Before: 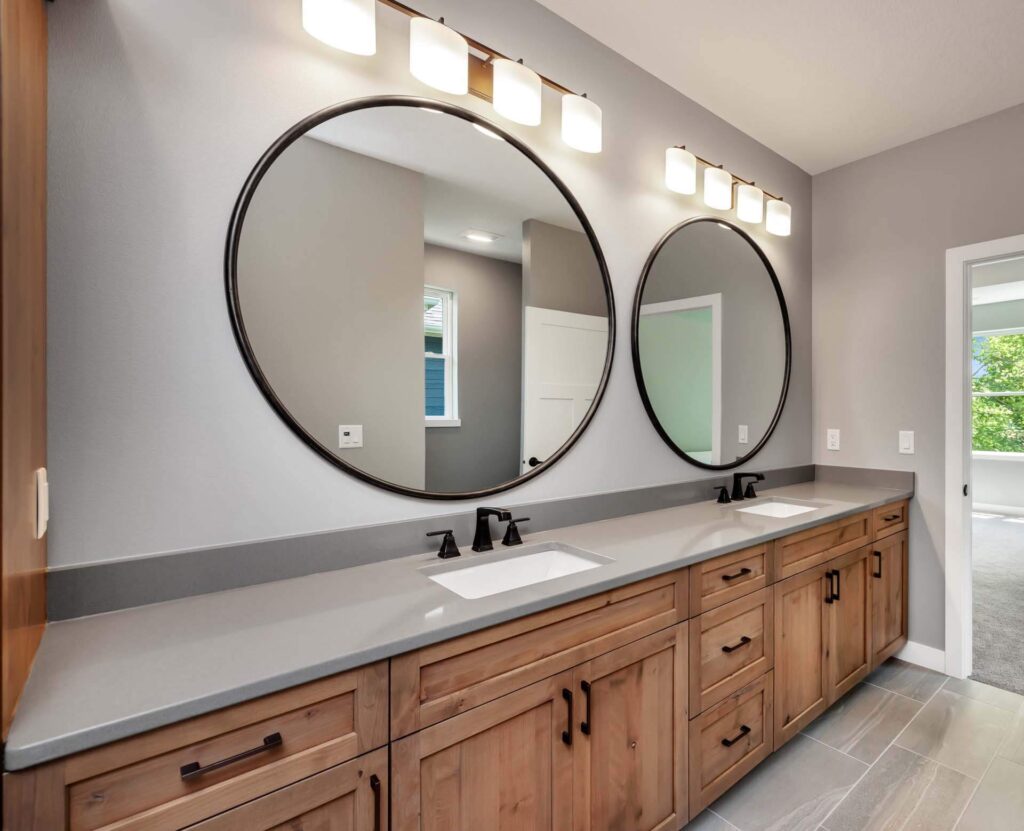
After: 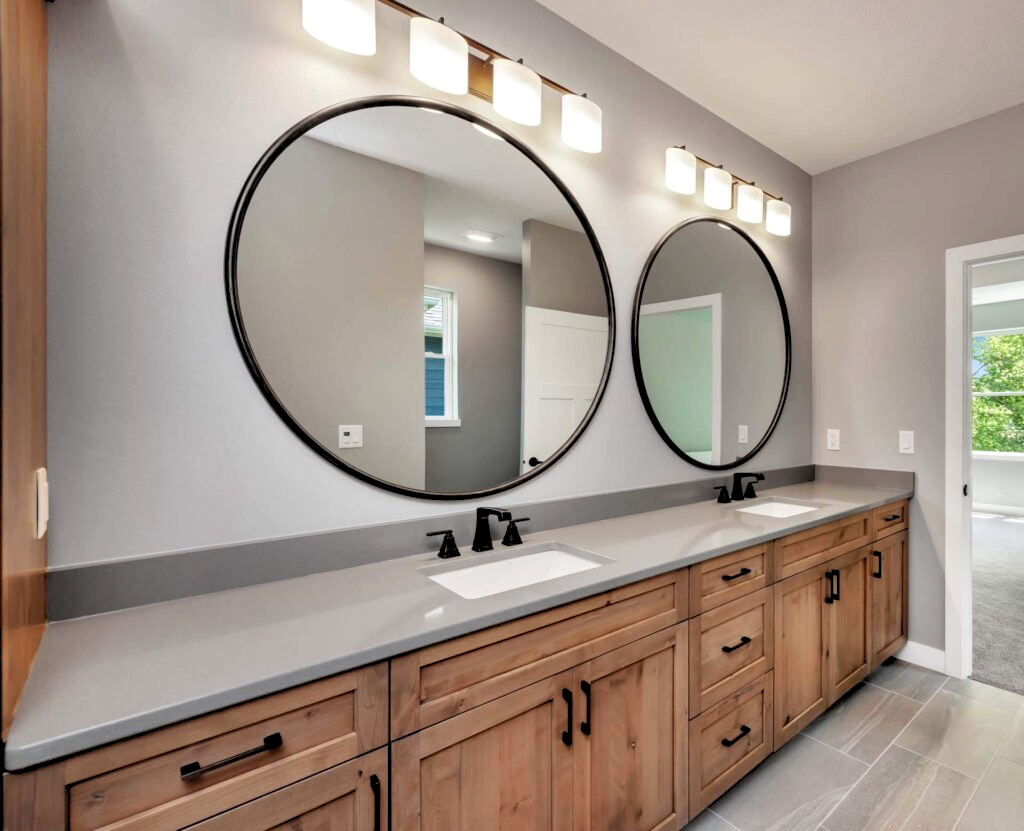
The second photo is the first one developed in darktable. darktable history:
shadows and highlights: shadows 32, highlights -32, soften with gaussian
exposure: black level correction 0.001, exposure -0.125 EV, compensate exposure bias true, compensate highlight preservation false
rgb levels: levels [[0.013, 0.434, 0.89], [0, 0.5, 1], [0, 0.5, 1]]
